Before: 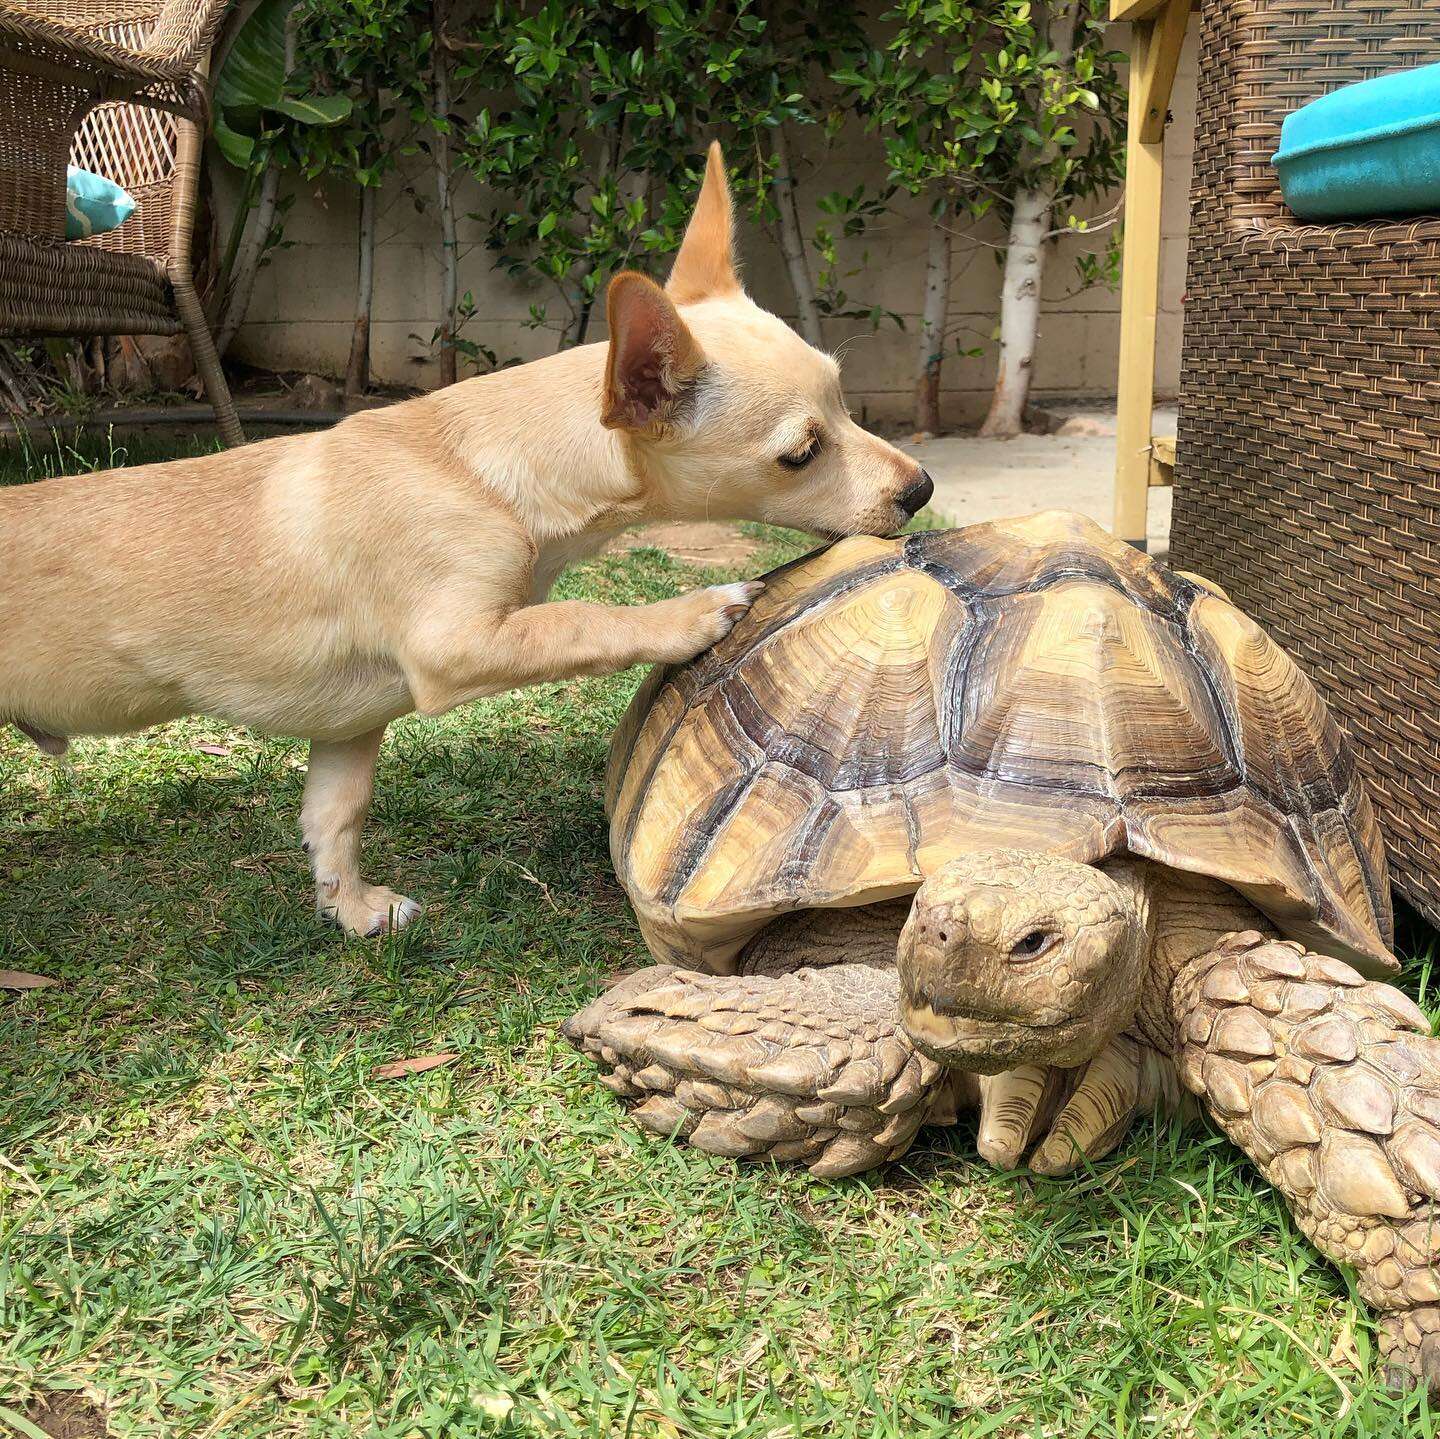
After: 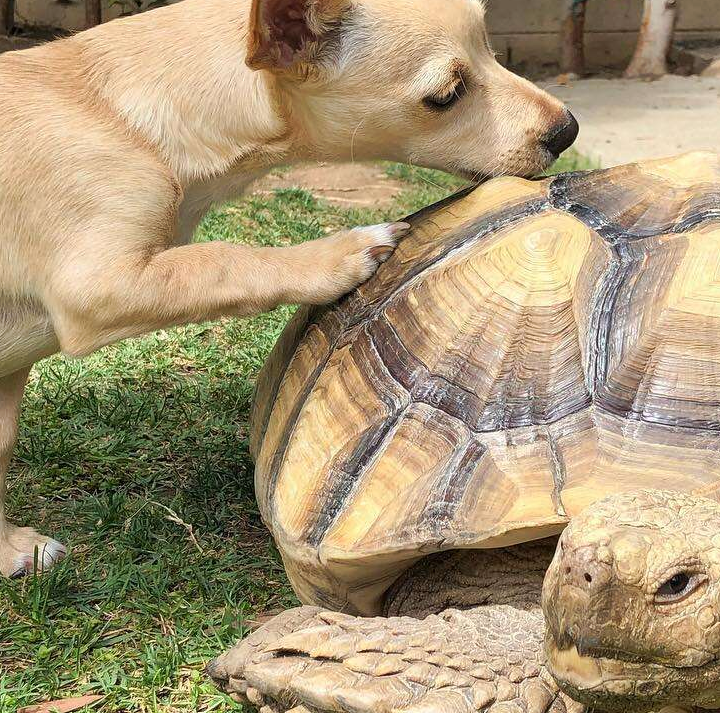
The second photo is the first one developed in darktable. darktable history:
tone curve: curves: ch0 [(0, 0) (0.003, 0.003) (0.011, 0.011) (0.025, 0.024) (0.044, 0.043) (0.069, 0.068) (0.1, 0.098) (0.136, 0.133) (0.177, 0.174) (0.224, 0.22) (0.277, 0.272) (0.335, 0.329) (0.399, 0.391) (0.468, 0.459) (0.543, 0.545) (0.623, 0.625) (0.709, 0.711) (0.801, 0.802) (0.898, 0.898) (1, 1)], preserve colors none
crop: left 24.696%, top 24.998%, right 25.275%, bottom 25.409%
